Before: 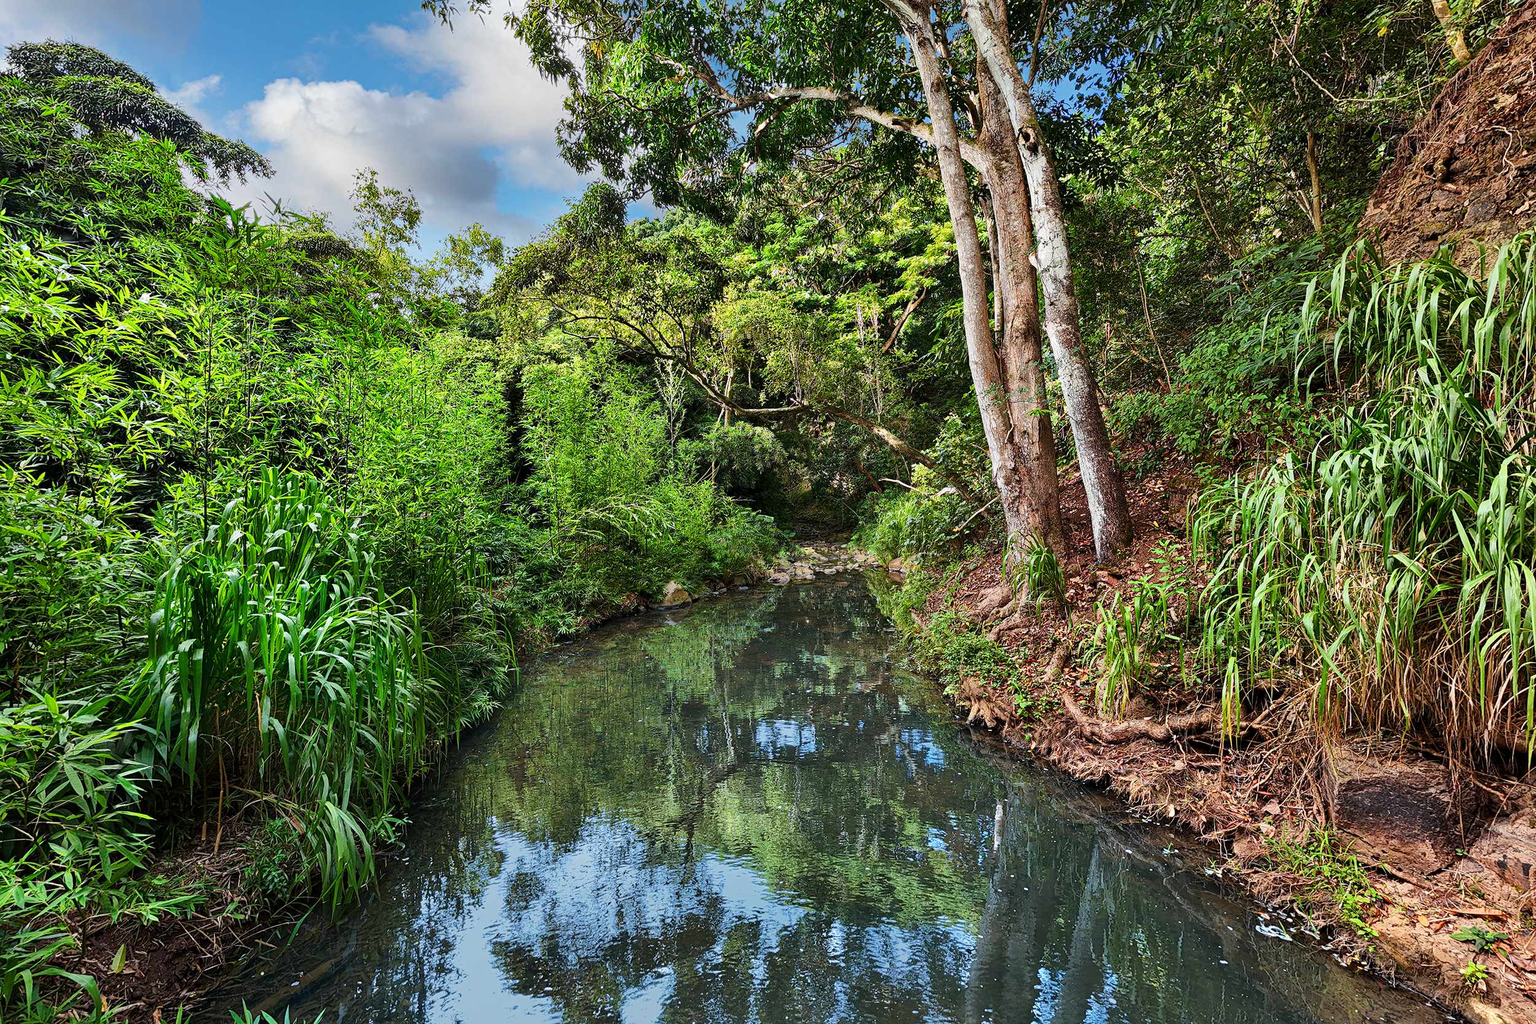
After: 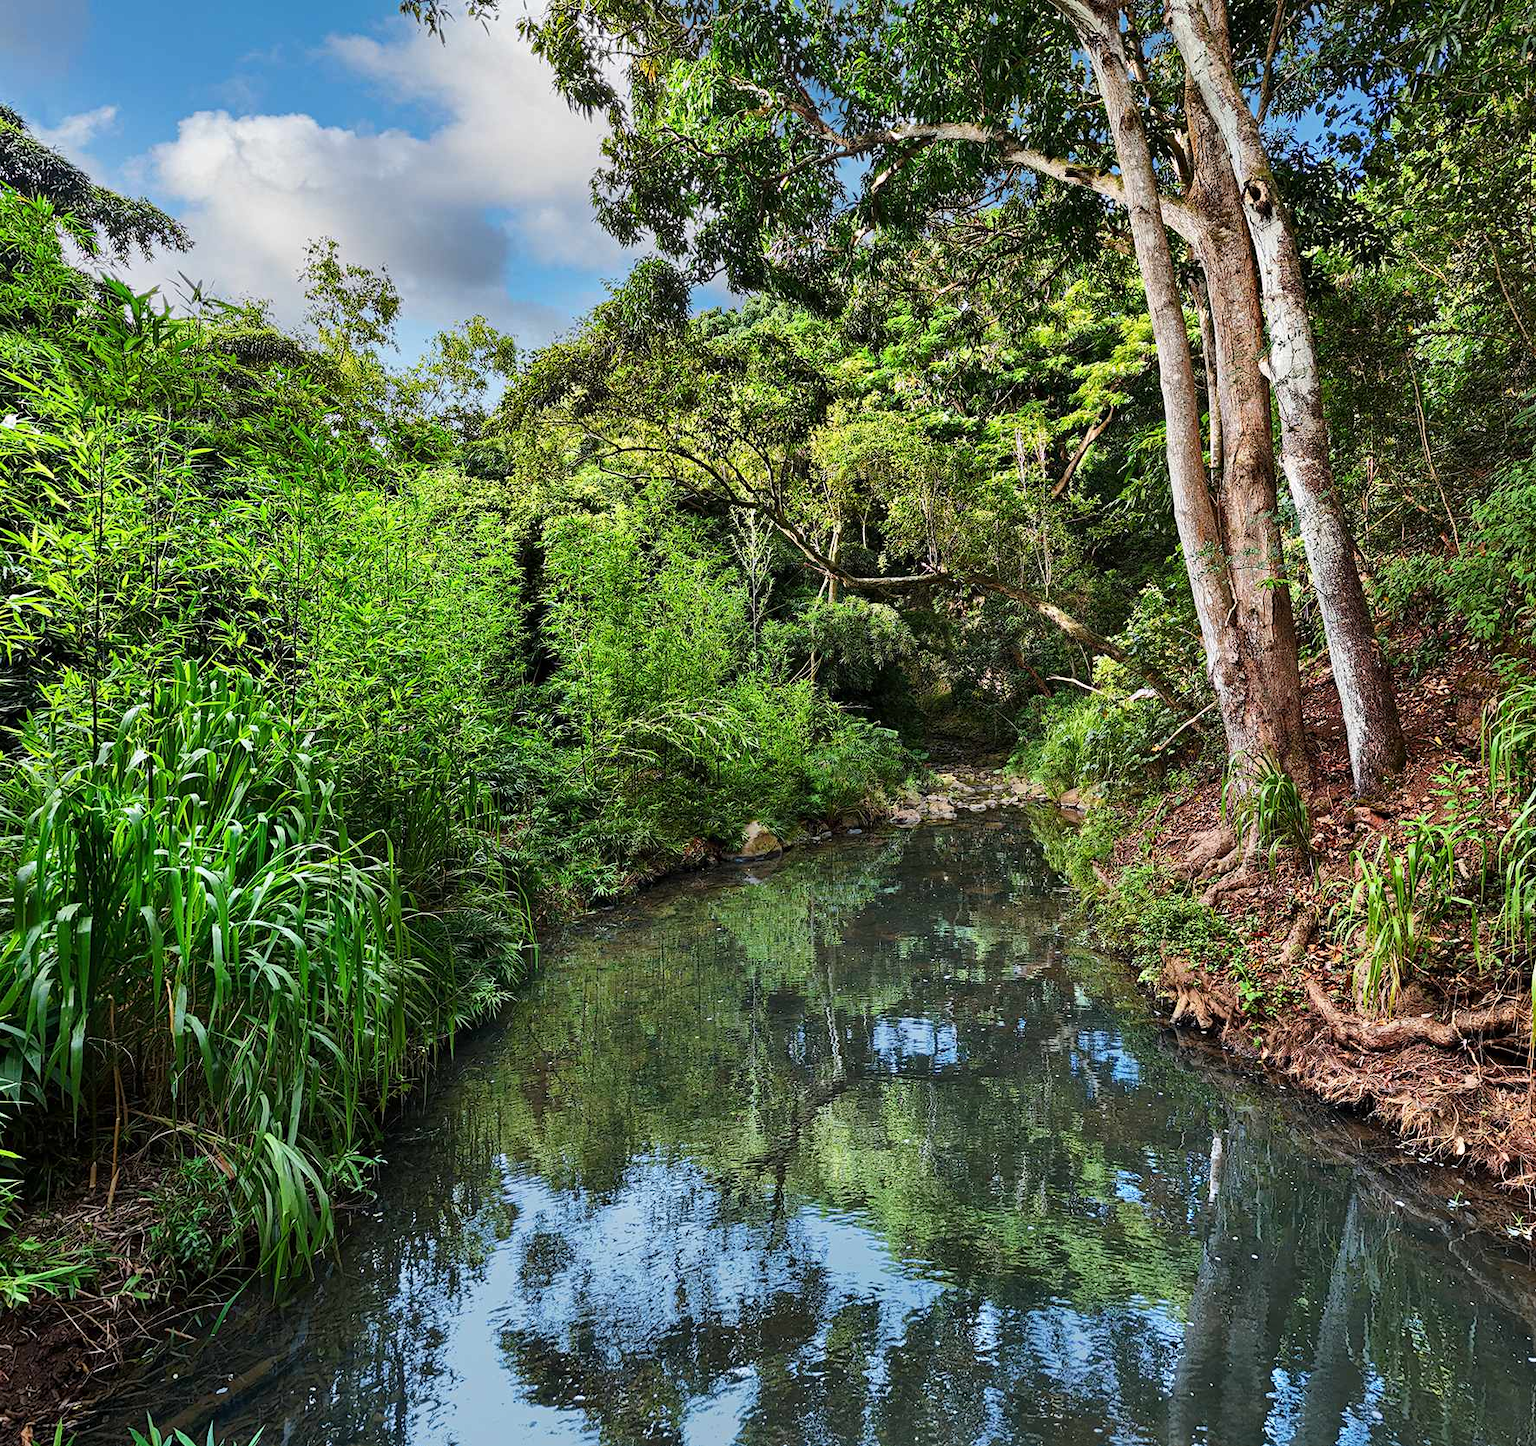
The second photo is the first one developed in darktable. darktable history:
crop and rotate: left 9.061%, right 20.142%
tone equalizer: on, module defaults
